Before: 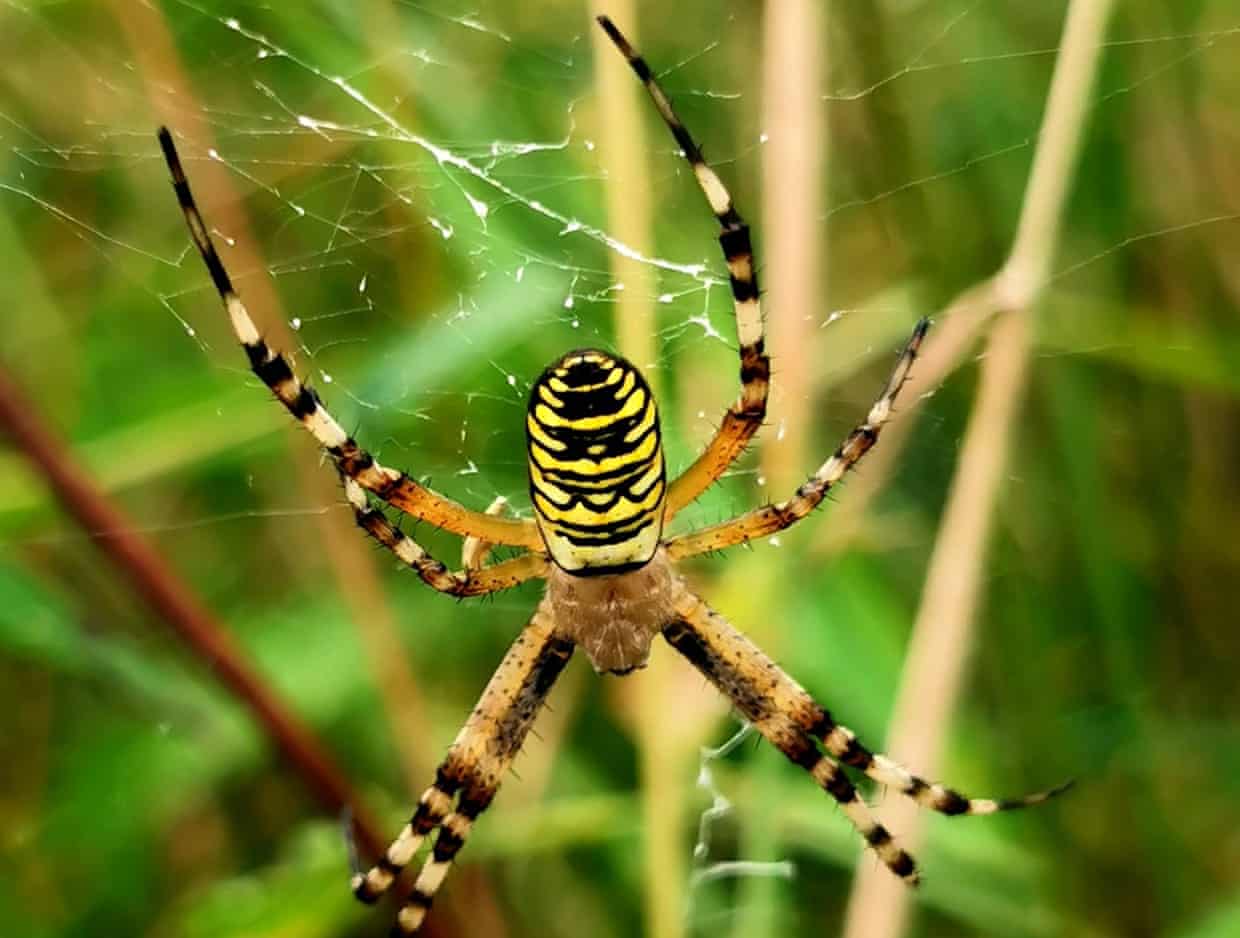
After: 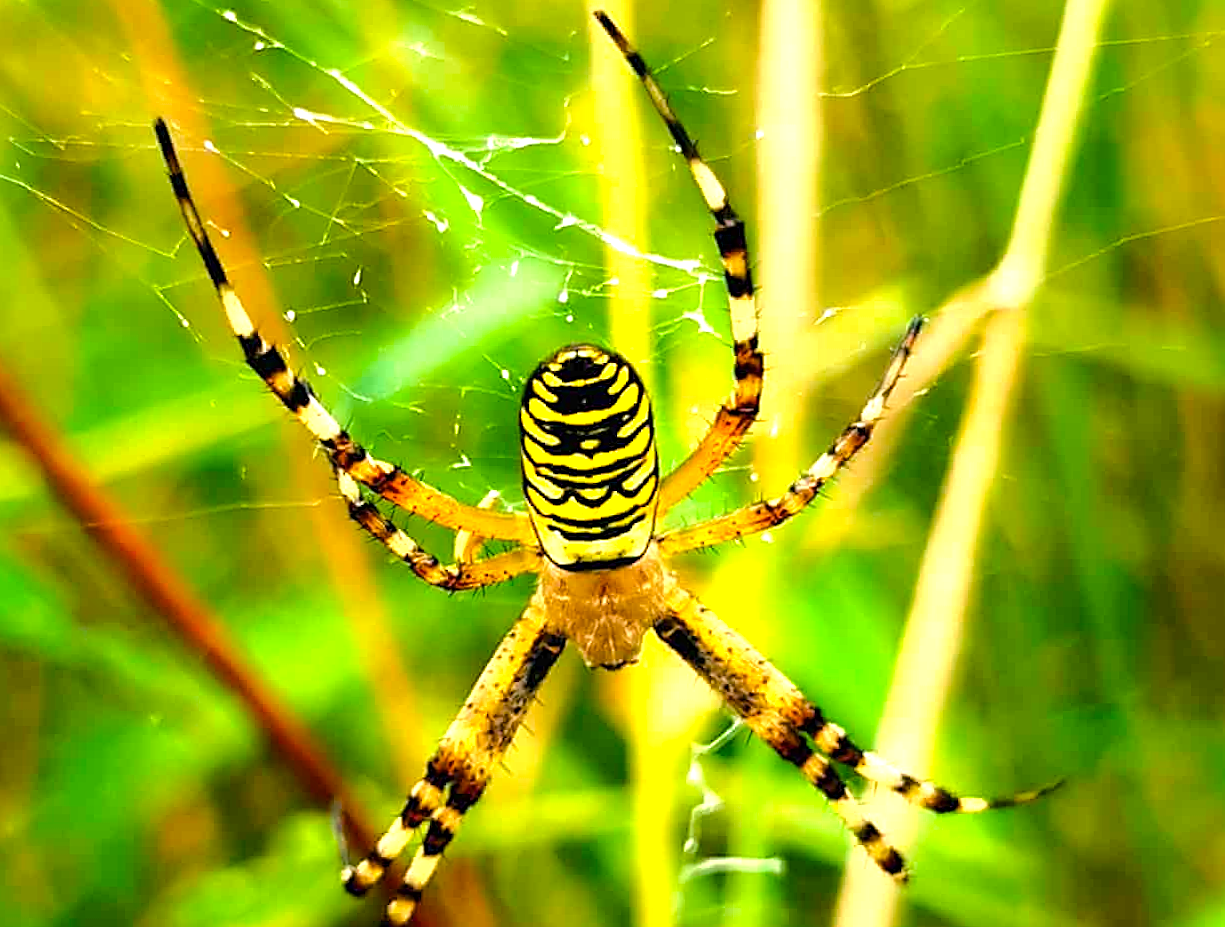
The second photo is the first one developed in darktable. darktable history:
crop and rotate: angle -0.5°
exposure: exposure 1 EV, compensate highlight preservation false
sharpen: on, module defaults
color balance rgb: perceptual saturation grading › global saturation 25%, perceptual brilliance grading › mid-tones 10%, perceptual brilliance grading › shadows 15%, global vibrance 20%
